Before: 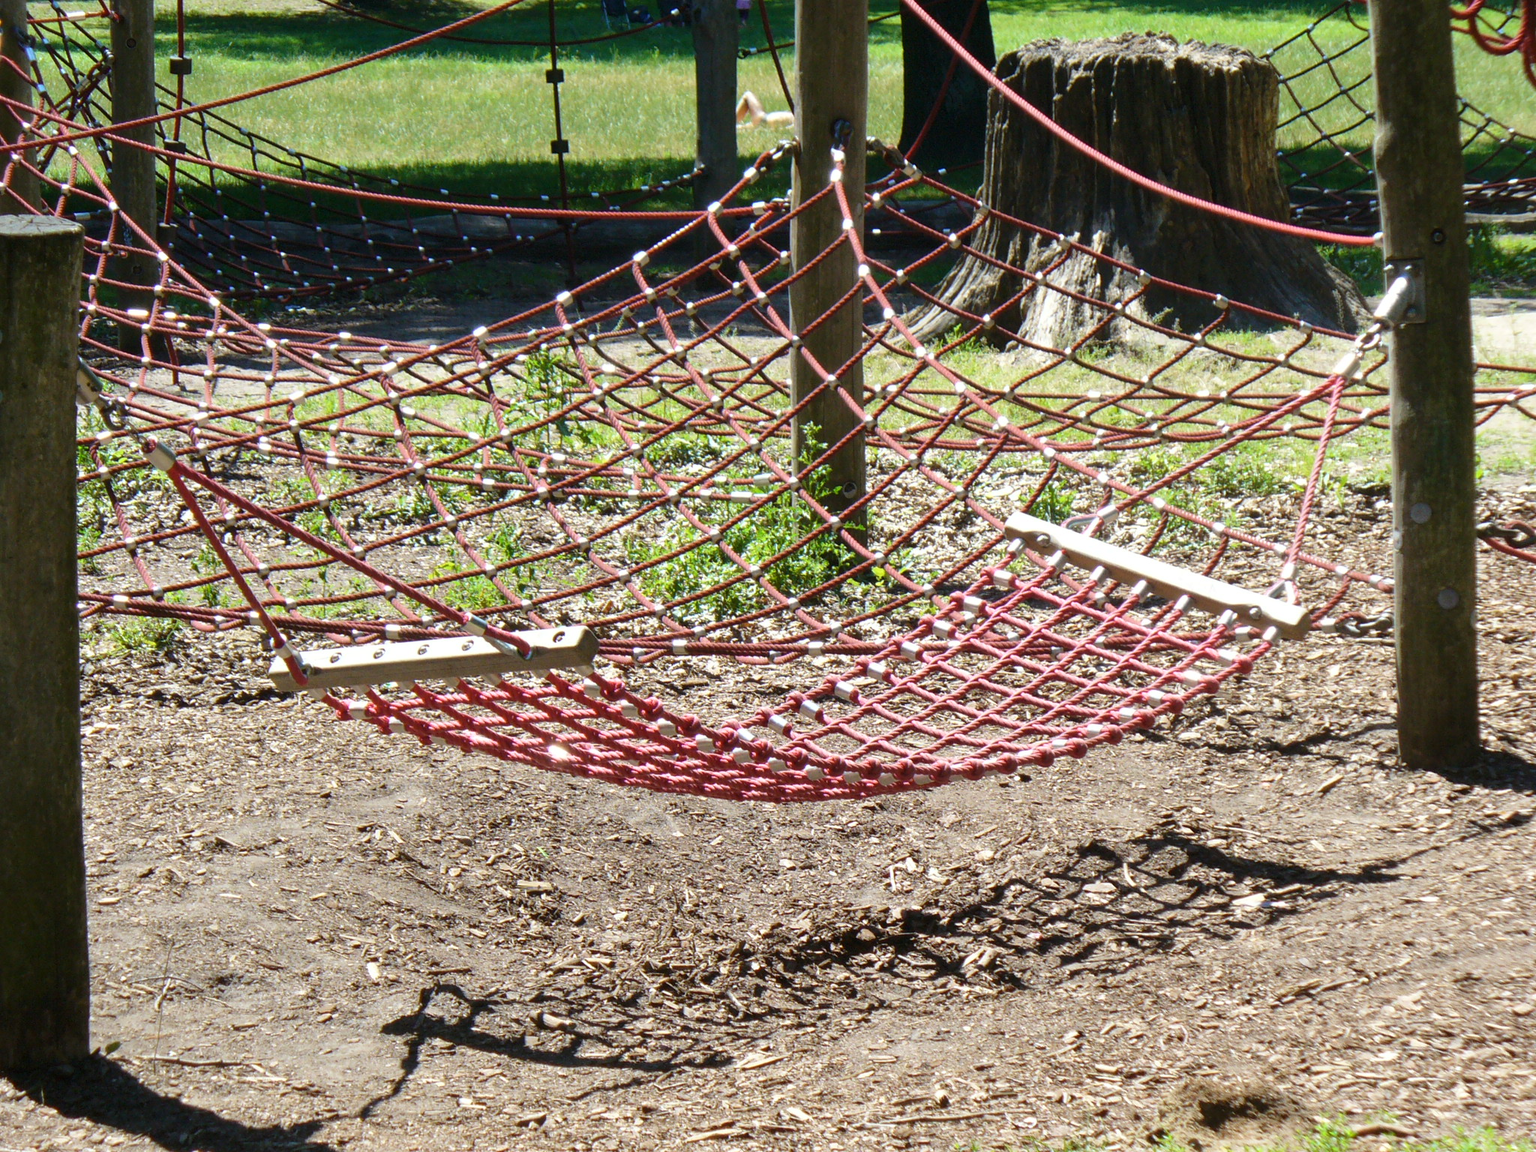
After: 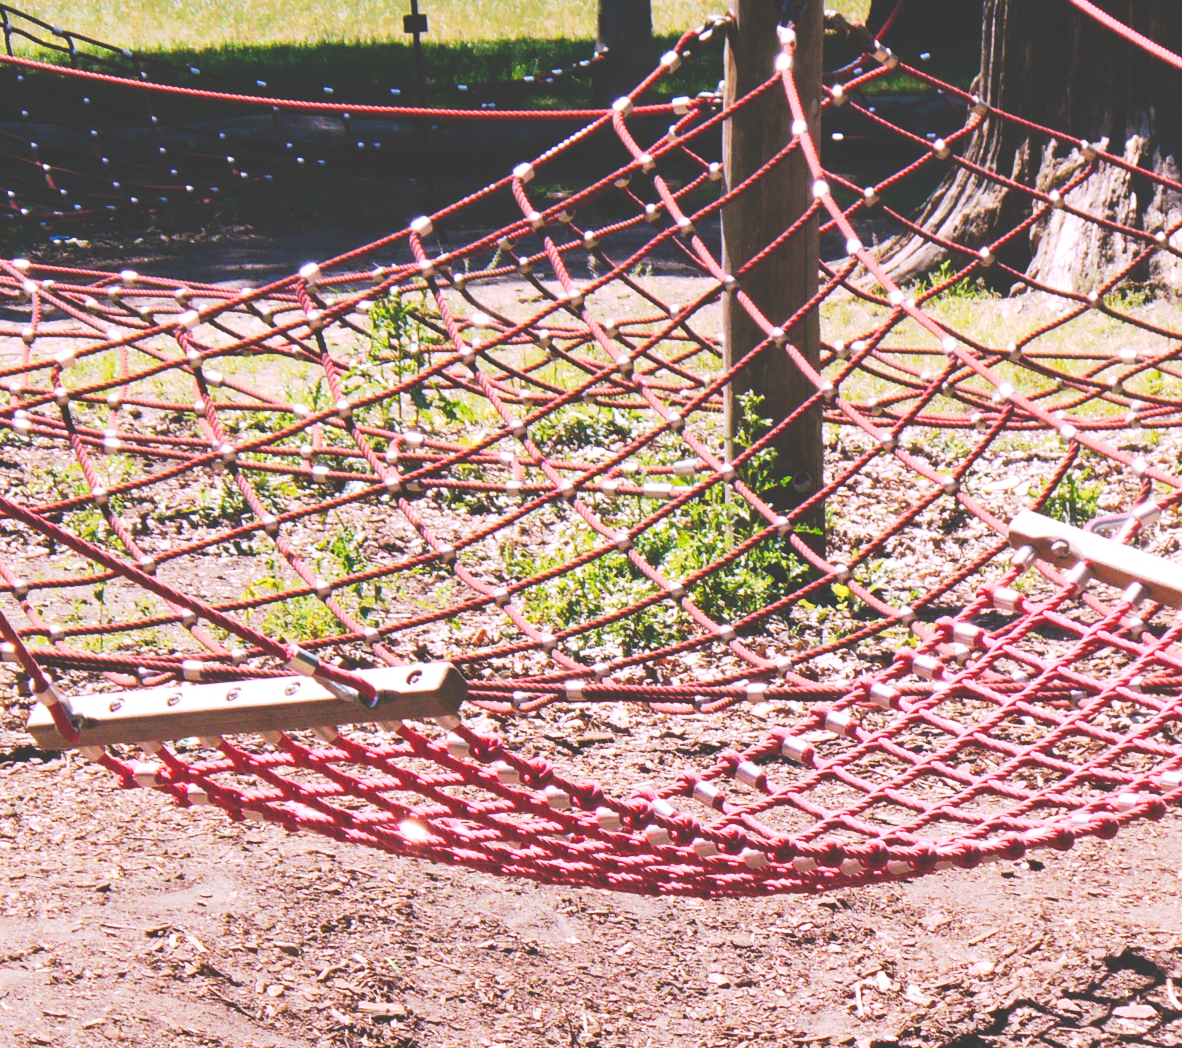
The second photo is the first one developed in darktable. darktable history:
tone curve: curves: ch0 [(0, 0) (0.003, 0.231) (0.011, 0.231) (0.025, 0.231) (0.044, 0.231) (0.069, 0.235) (0.1, 0.24) (0.136, 0.246) (0.177, 0.256) (0.224, 0.279) (0.277, 0.313) (0.335, 0.354) (0.399, 0.428) (0.468, 0.514) (0.543, 0.61) (0.623, 0.728) (0.709, 0.808) (0.801, 0.873) (0.898, 0.909) (1, 1)], preserve colors none
white balance: red 1.188, blue 1.11
crop: left 16.202%, top 11.208%, right 26.045%, bottom 20.557%
rotate and perspective: crop left 0, crop top 0
